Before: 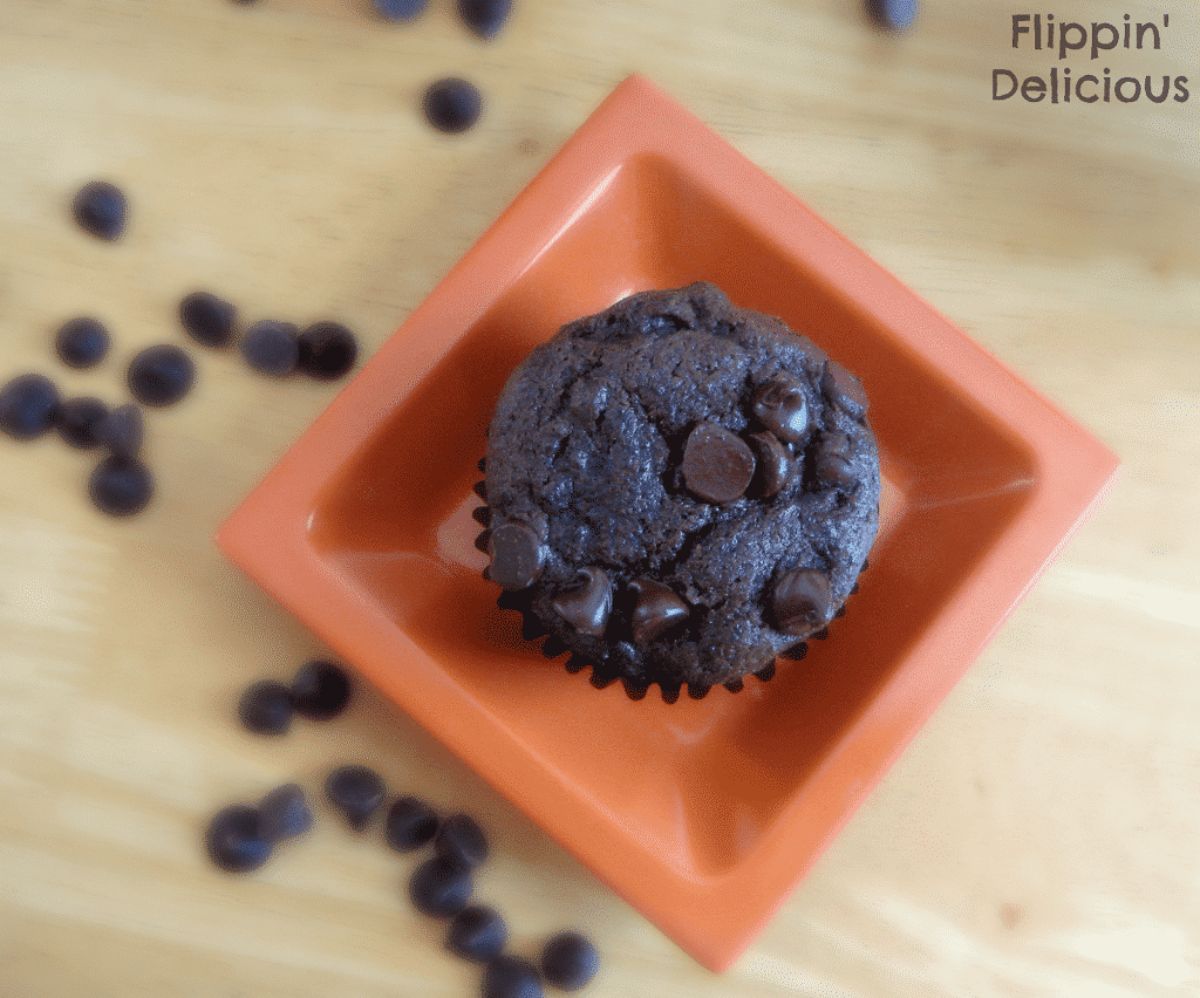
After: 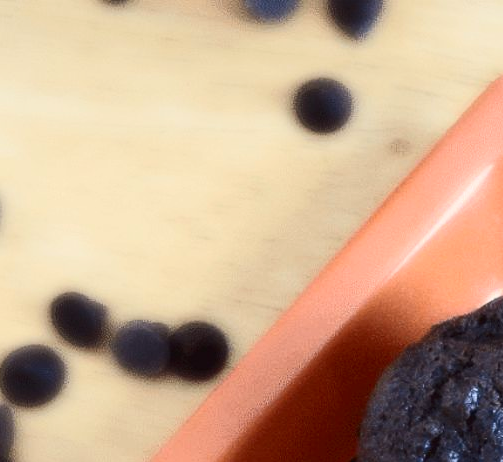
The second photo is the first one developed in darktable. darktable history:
crop and rotate: left 10.817%, top 0.062%, right 47.194%, bottom 53.626%
contrast brightness saturation: contrast 0.39, brightness 0.1
